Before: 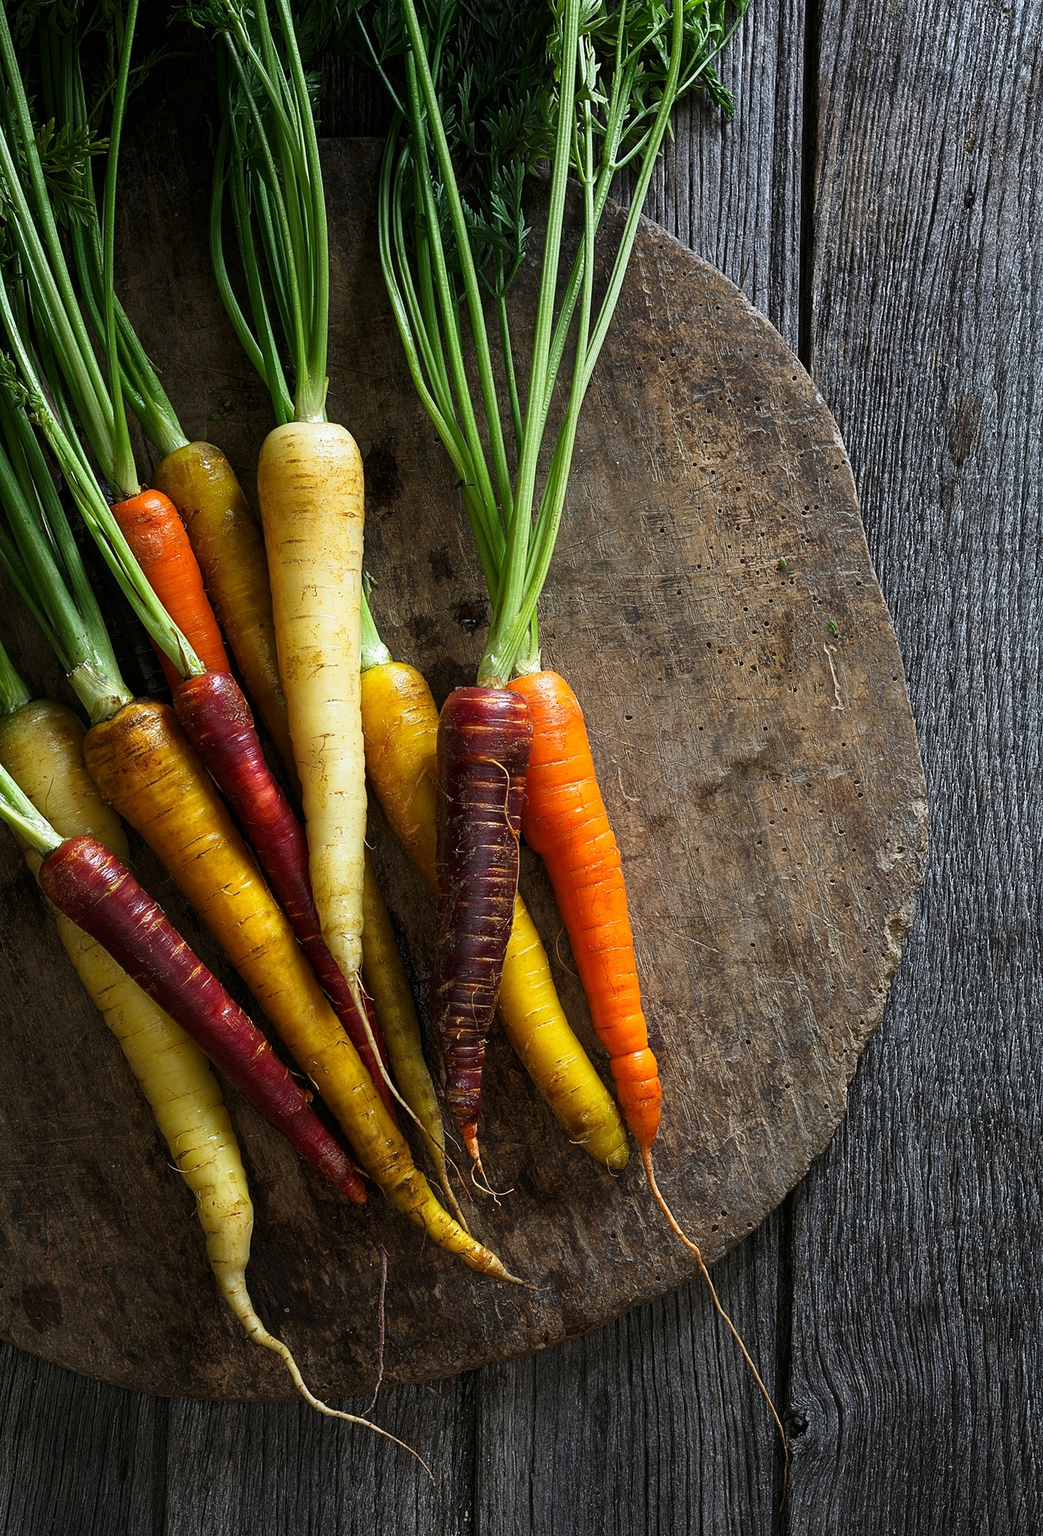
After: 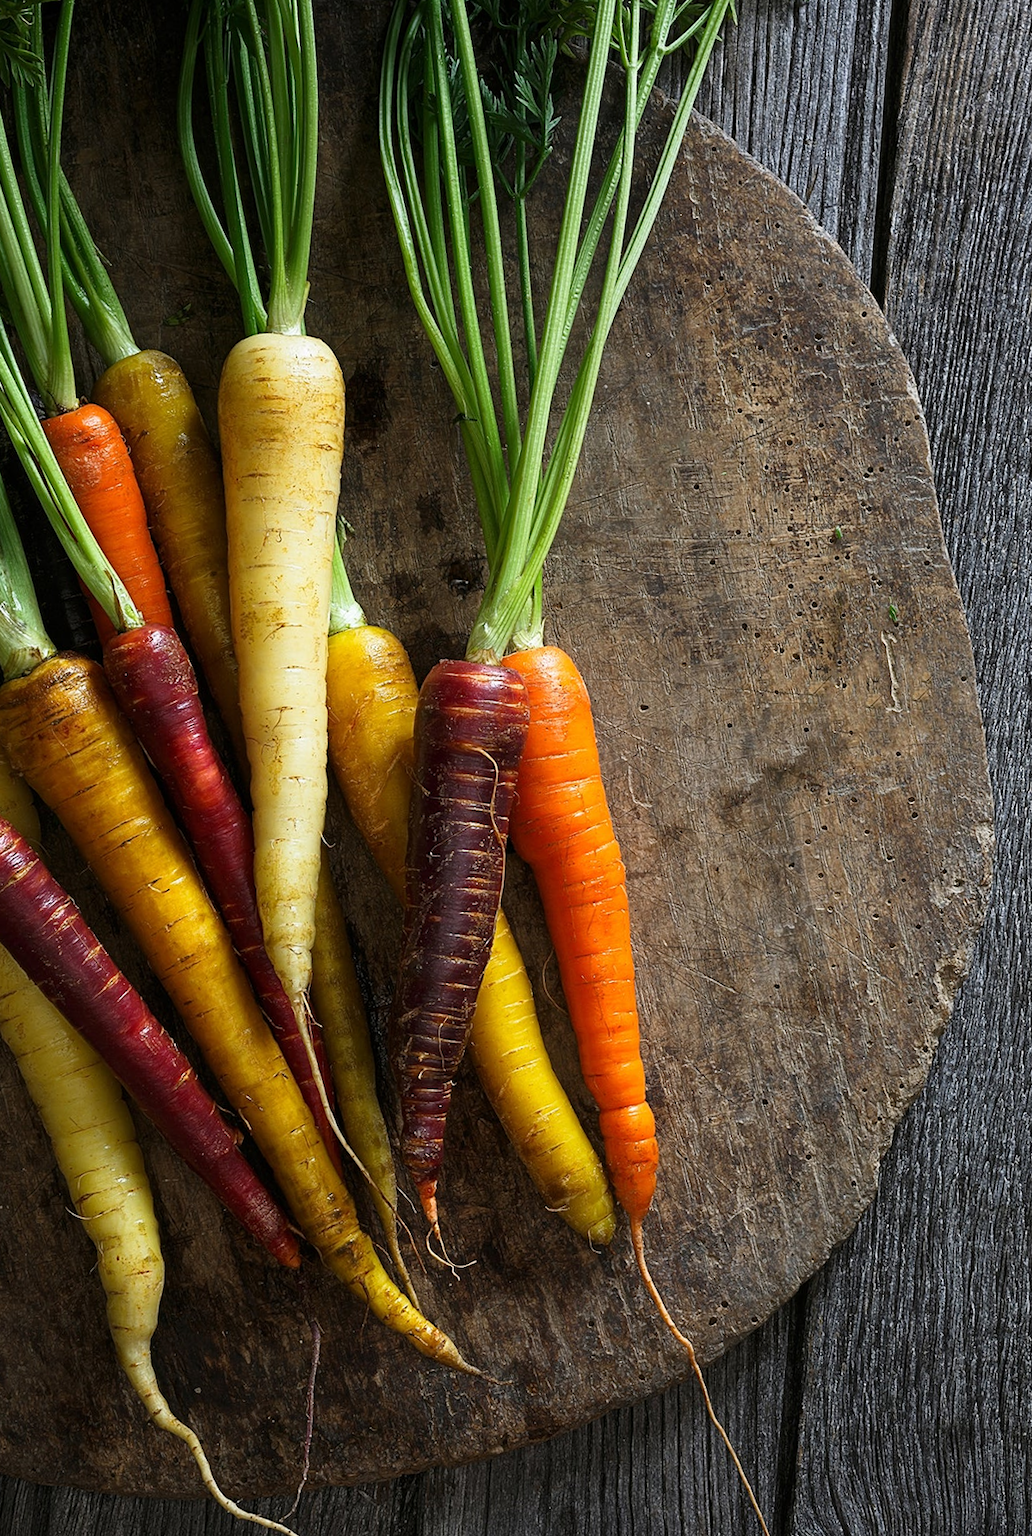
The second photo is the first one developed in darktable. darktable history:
crop and rotate: angle -3.2°, left 5.426%, top 5.179%, right 4.76%, bottom 4.197%
